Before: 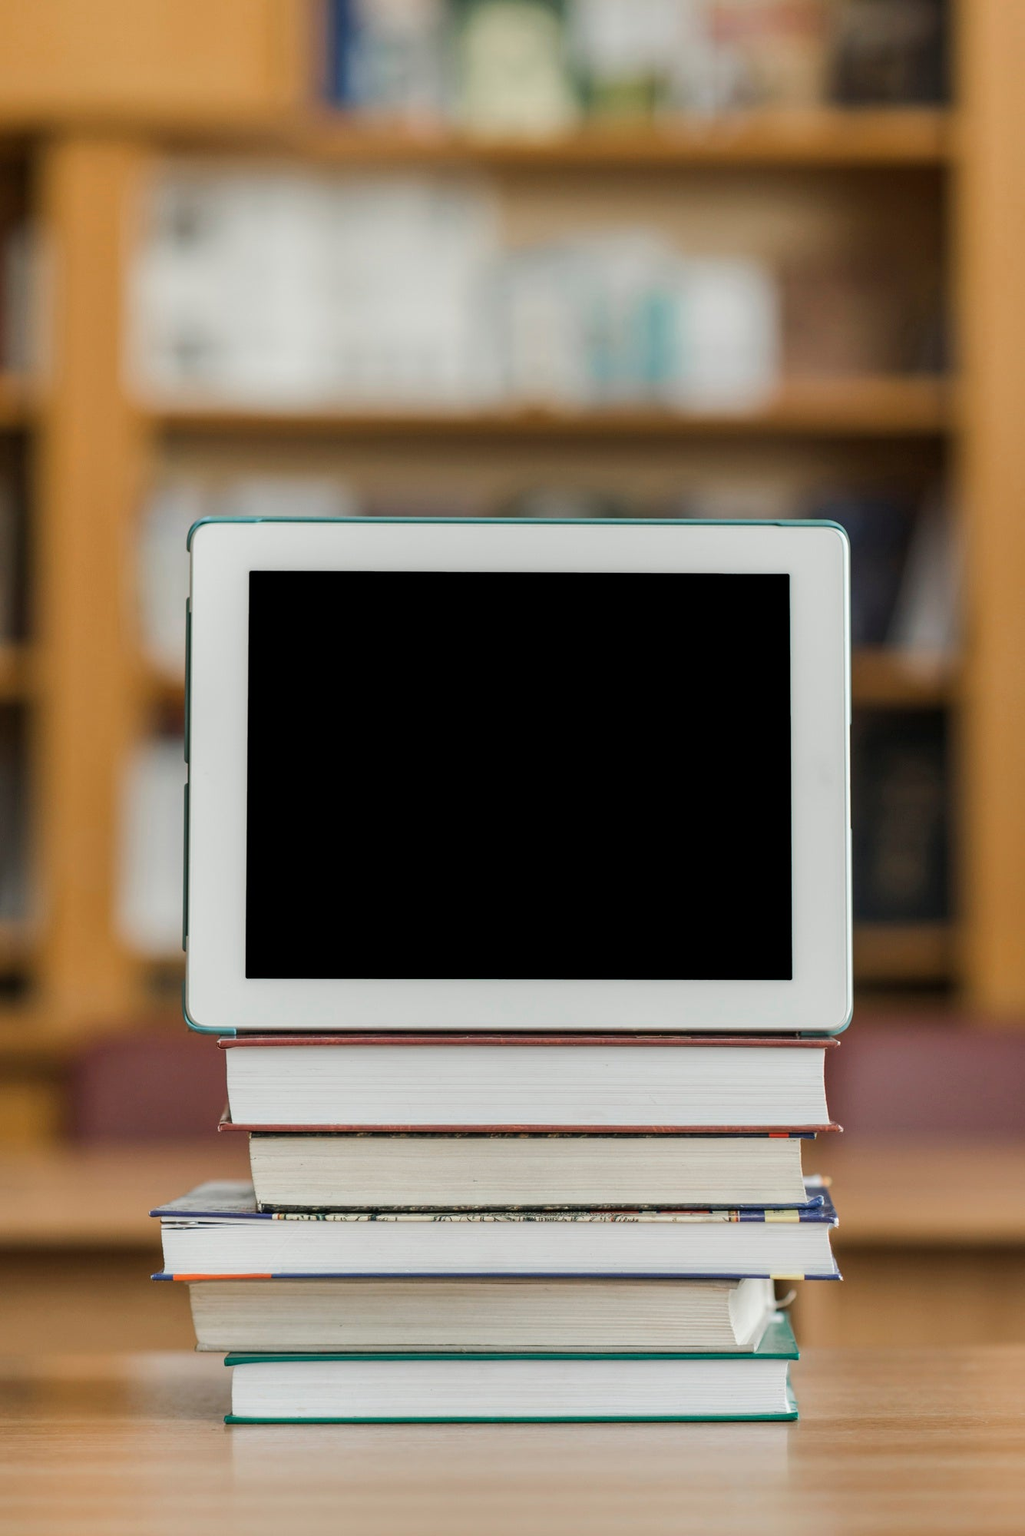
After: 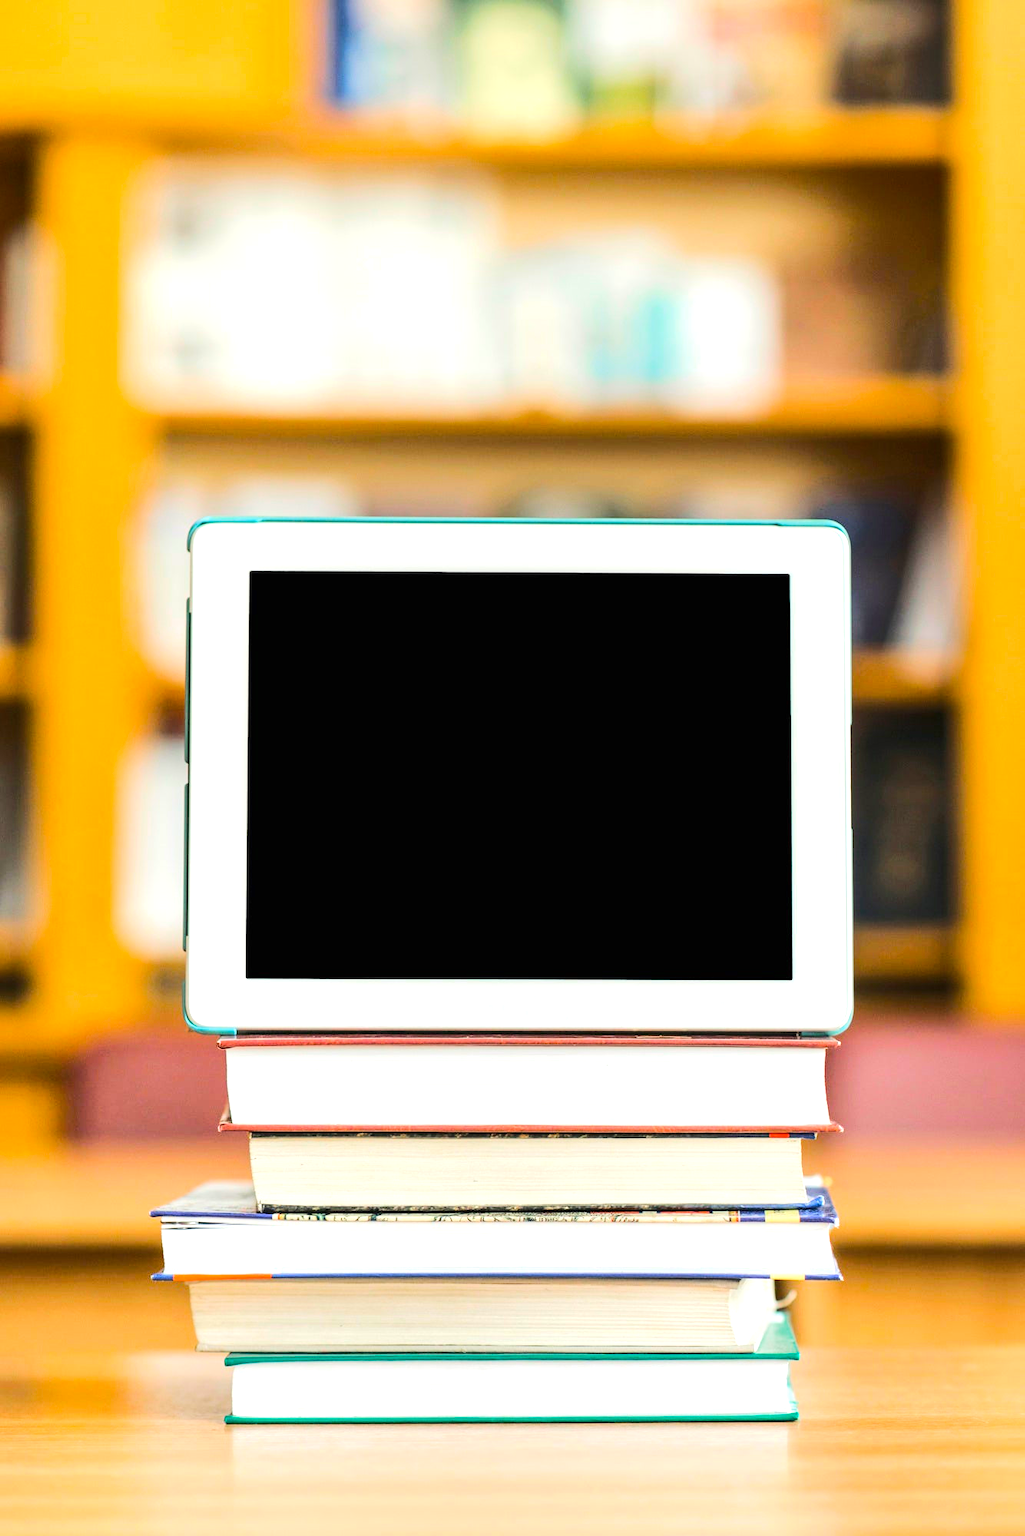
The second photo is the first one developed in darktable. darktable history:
color balance rgb: perceptual saturation grading › global saturation 30%, global vibrance 20%
exposure: black level correction 0, exposure 0.95 EV, compensate exposure bias true, compensate highlight preservation false
rgb curve: curves: ch0 [(0, 0) (0.284, 0.292) (0.505, 0.644) (1, 1)], compensate middle gray true
